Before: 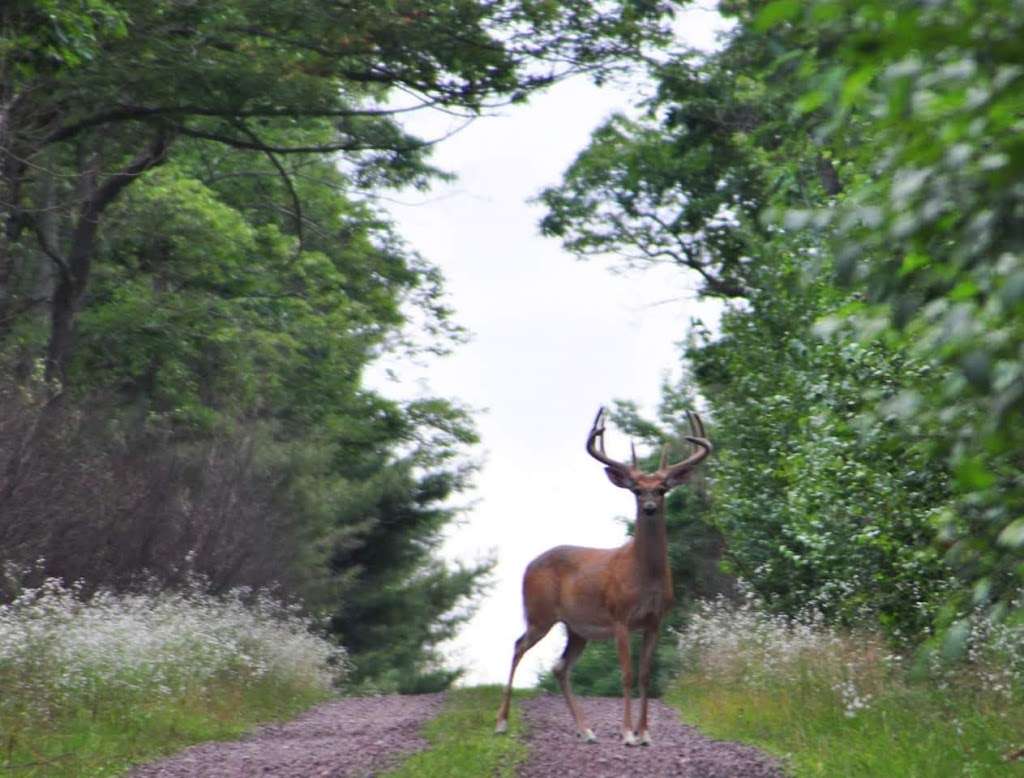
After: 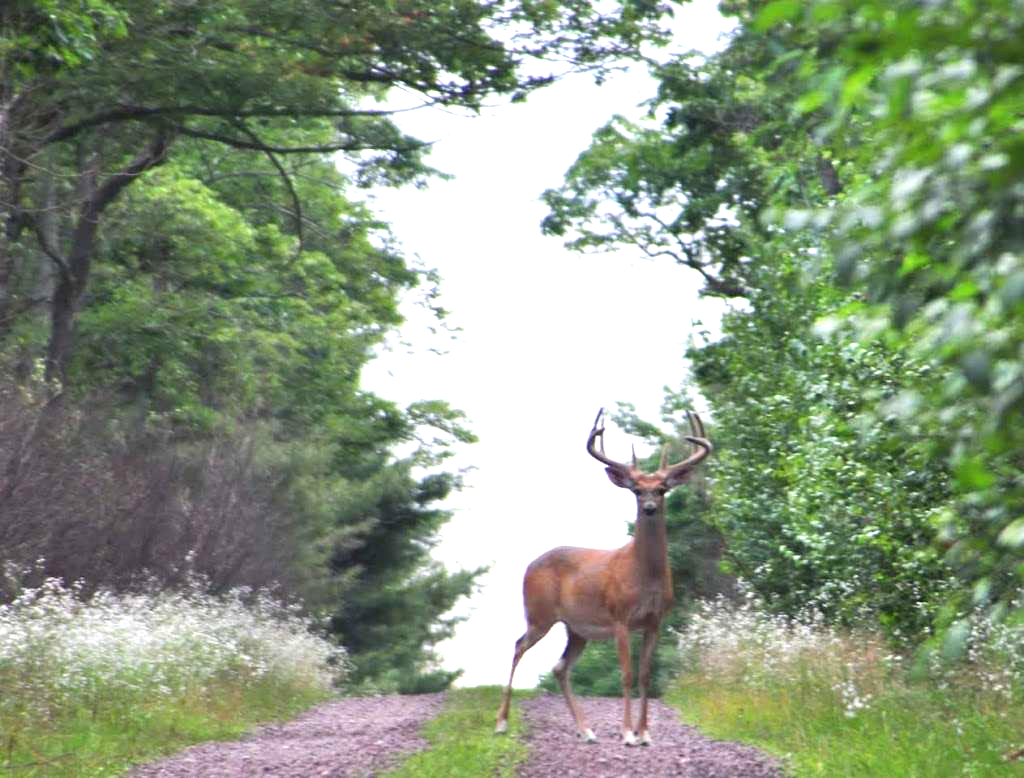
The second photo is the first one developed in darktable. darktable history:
exposure: black level correction 0.001, exposure 0.954 EV, compensate exposure bias true, compensate highlight preservation false
